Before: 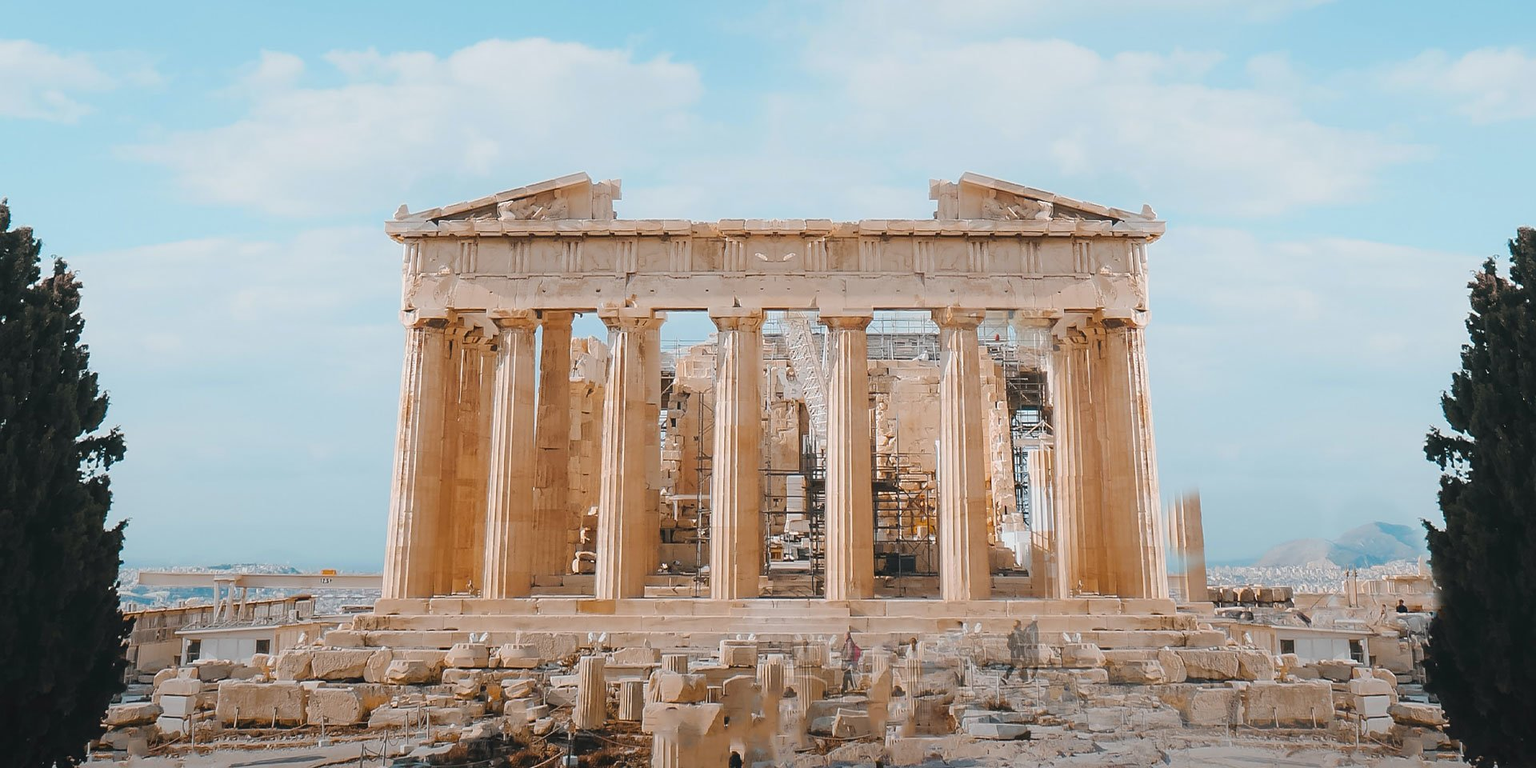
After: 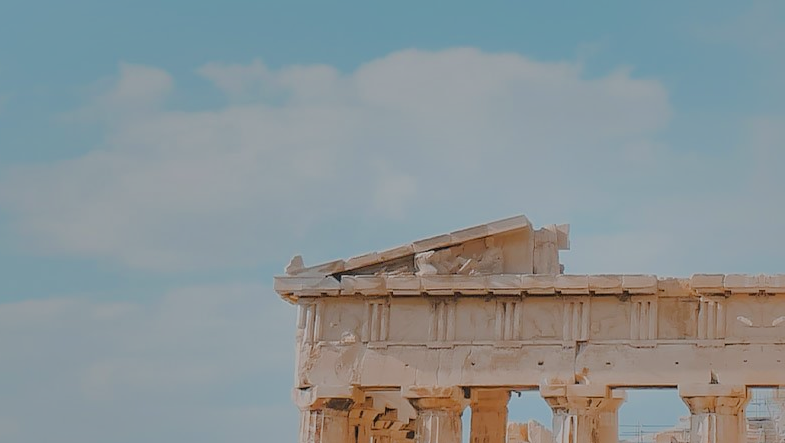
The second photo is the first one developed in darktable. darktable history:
shadows and highlights: shadows 25.16, highlights -70.18
crop and rotate: left 10.81%, top 0.058%, right 48.271%, bottom 53.705%
filmic rgb: black relative exposure -7.65 EV, white relative exposure 4.56 EV, threshold 3 EV, hardness 3.61, enable highlight reconstruction true
